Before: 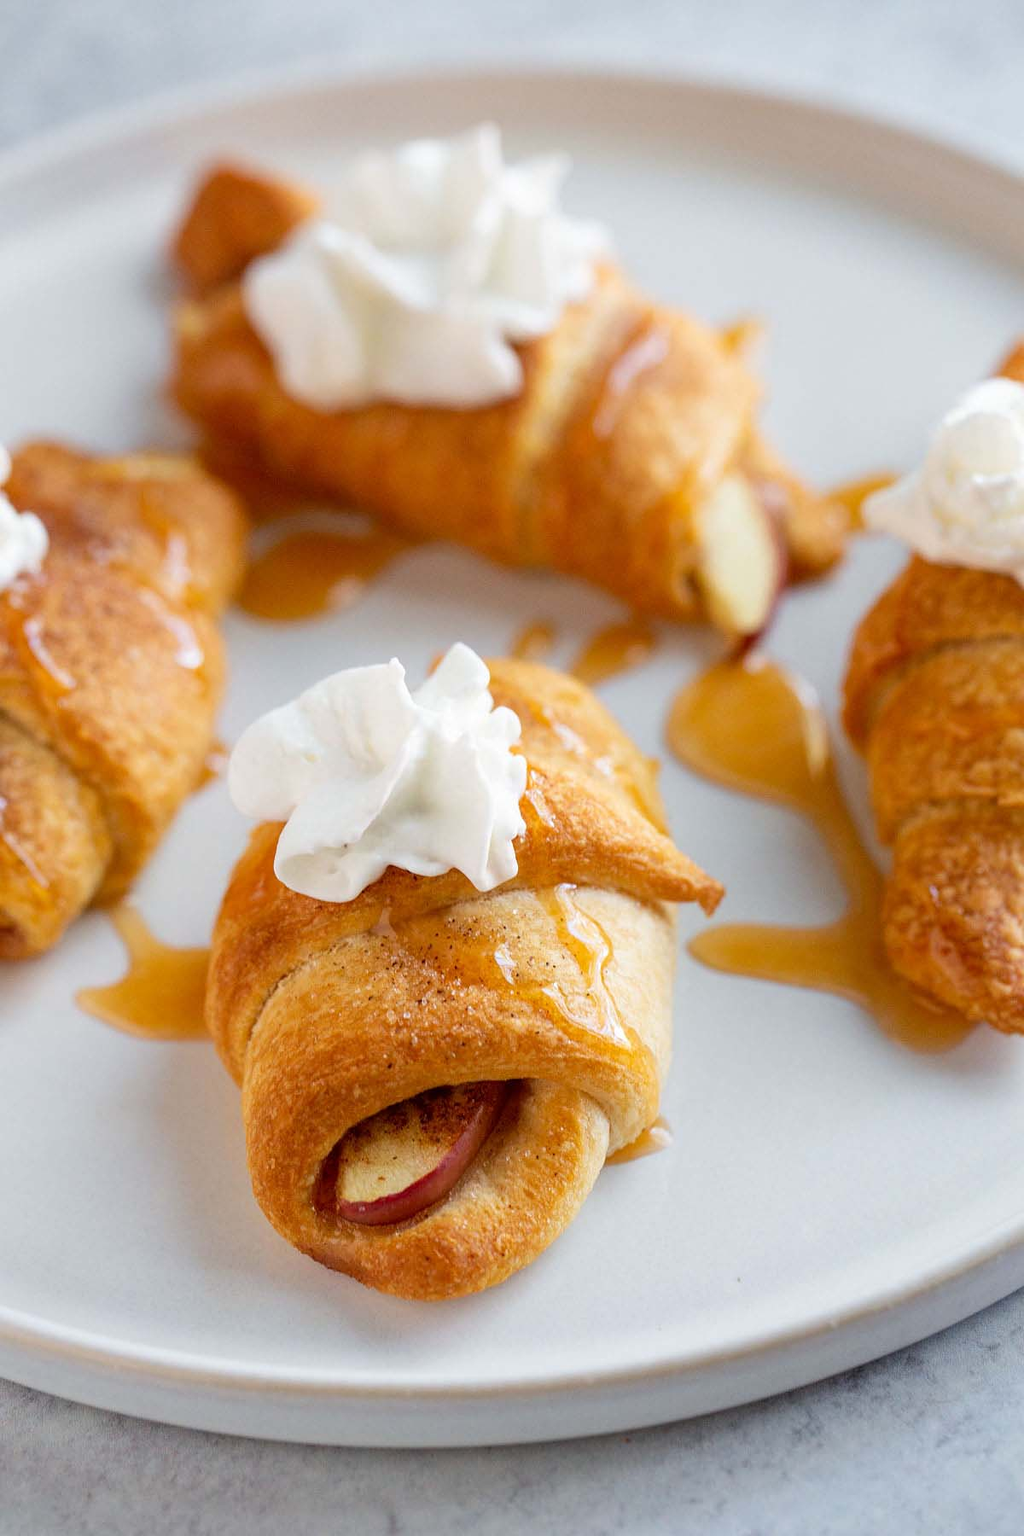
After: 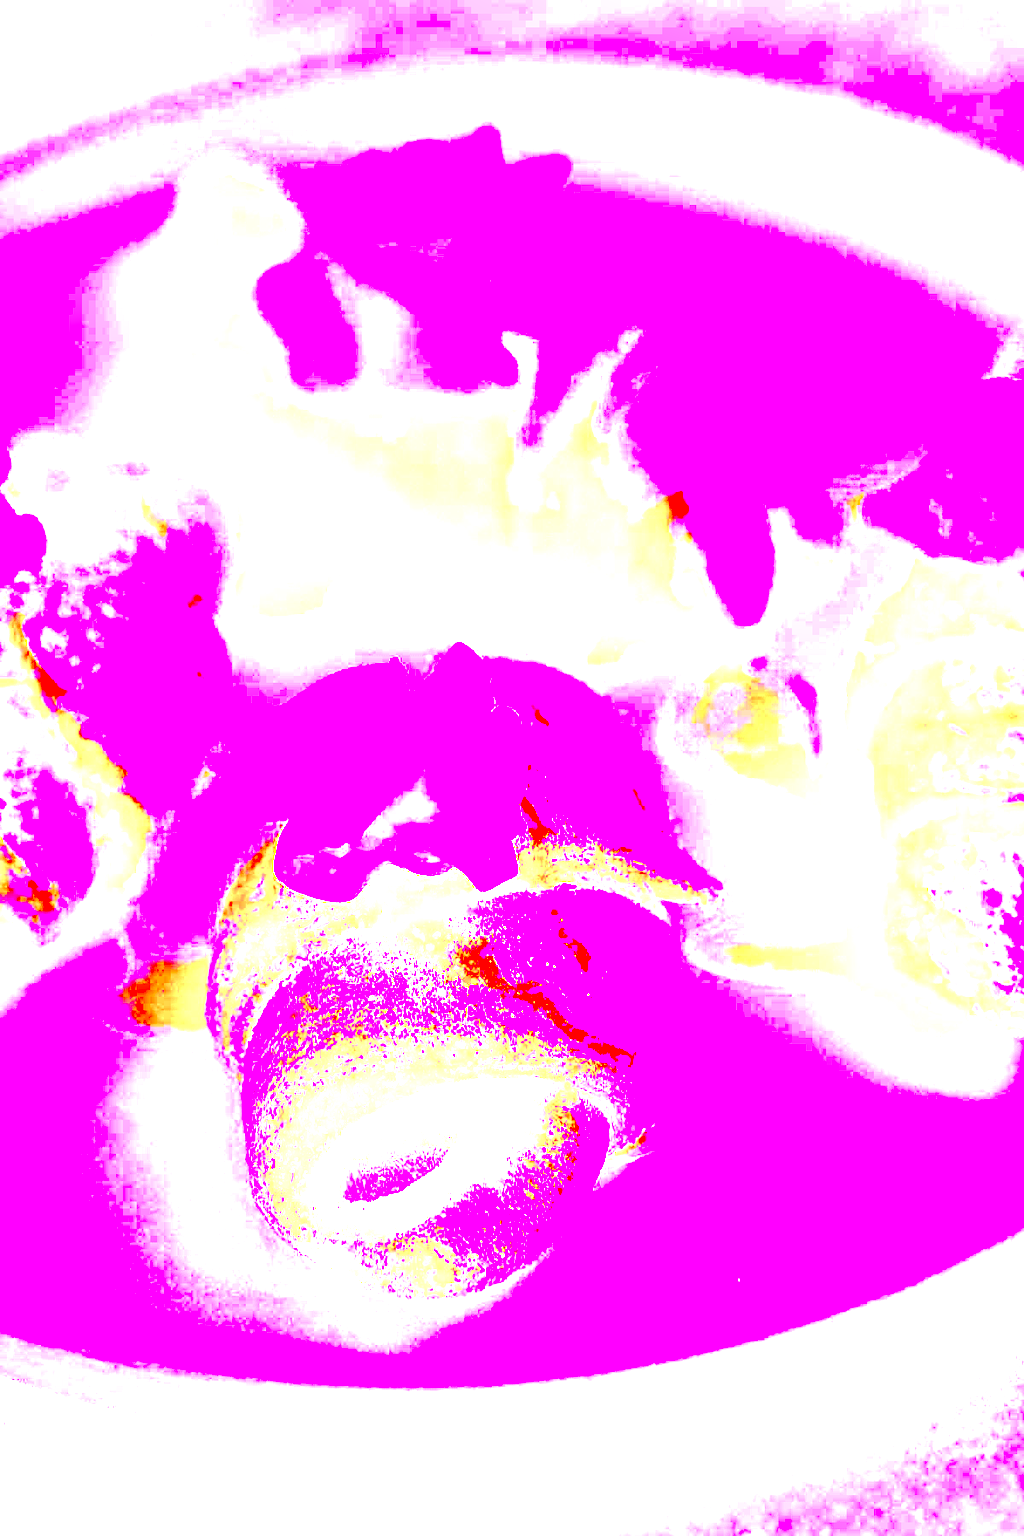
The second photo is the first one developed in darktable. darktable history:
local contrast: on, module defaults
white balance: red 8, blue 8
exposure: black level correction 0, exposure 1.2 EV, compensate exposure bias true, compensate highlight preservation false
